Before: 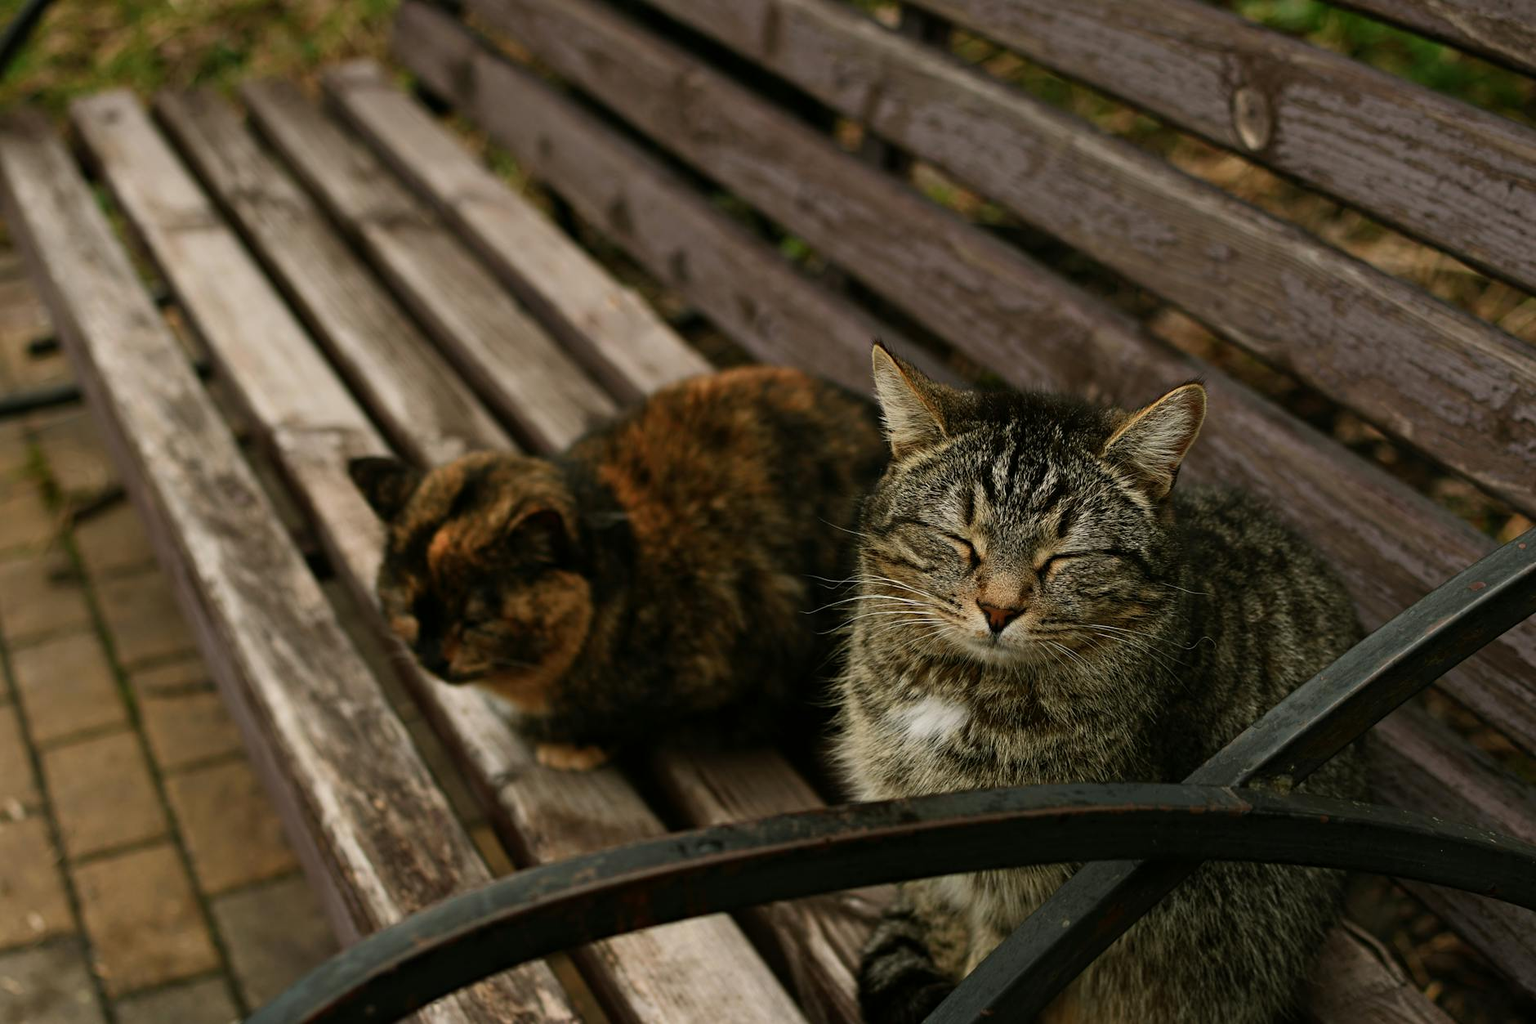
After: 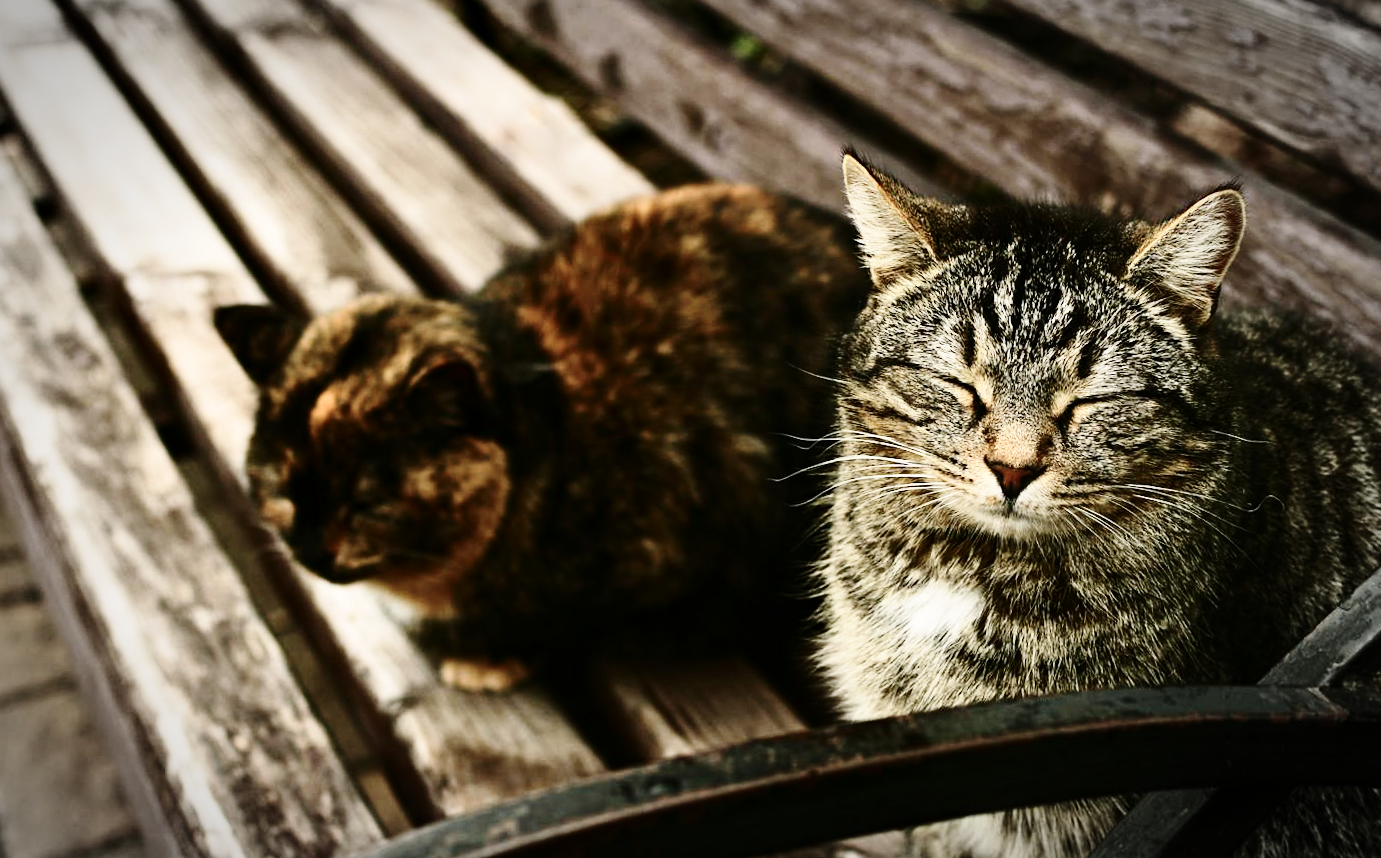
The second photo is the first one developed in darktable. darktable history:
vignetting: fall-off start 79.43%, saturation -0.649, width/height ratio 1.327, unbound false
base curve: curves: ch0 [(0, 0) (0.028, 0.03) (0.105, 0.232) (0.387, 0.748) (0.754, 0.968) (1, 1)], fusion 1, exposure shift 0.576, preserve colors none
crop: left 9.712%, top 16.928%, right 10.845%, bottom 12.332%
contrast brightness saturation: contrast 0.25, saturation -0.31
rotate and perspective: rotation -1.68°, lens shift (vertical) -0.146, crop left 0.049, crop right 0.912, crop top 0.032, crop bottom 0.96
